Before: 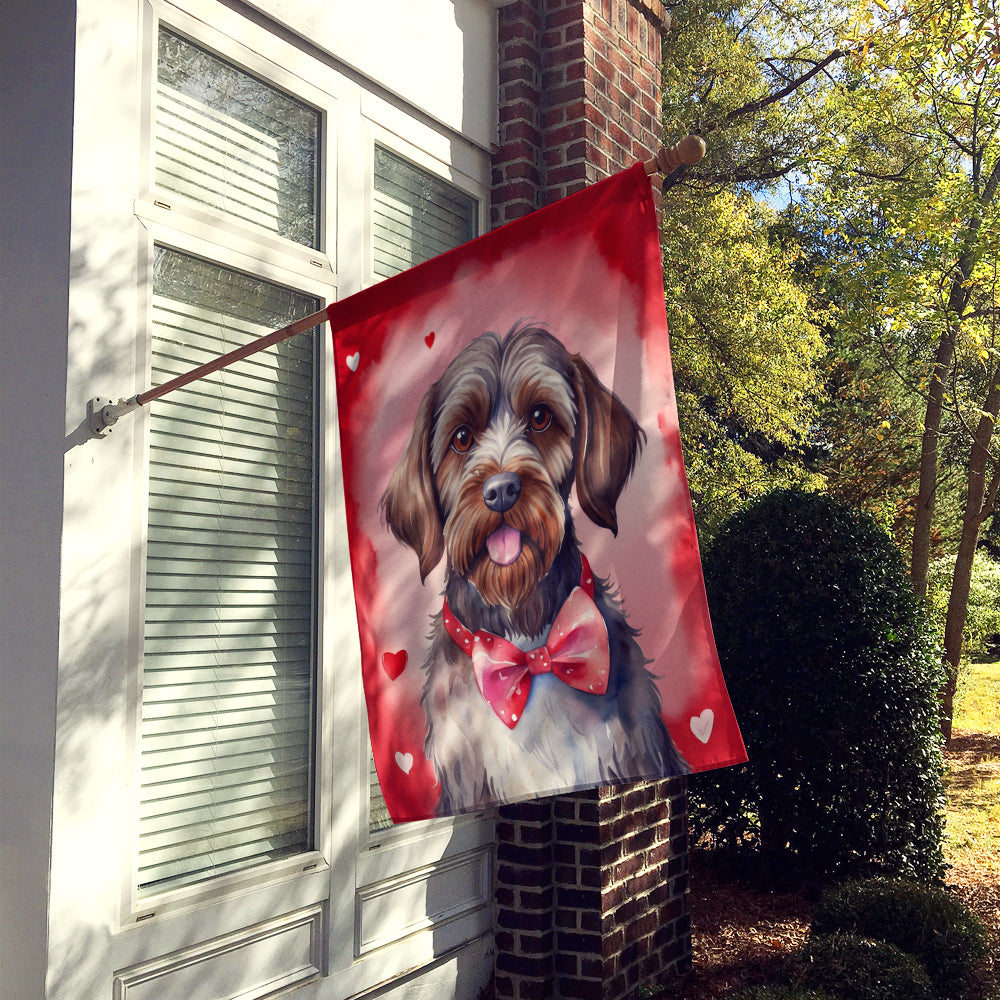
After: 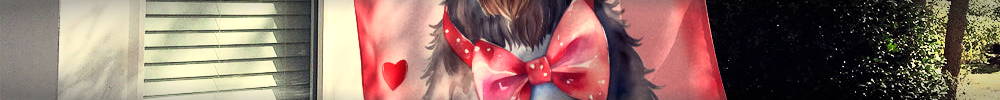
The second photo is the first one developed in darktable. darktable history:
white balance: red 1.029, blue 0.92
vignetting: automatic ratio true
crop and rotate: top 59.084%, bottom 30.916%
base curve: curves: ch0 [(0, 0) (0.005, 0.002) (0.193, 0.295) (0.399, 0.664) (0.75, 0.928) (1, 1)]
